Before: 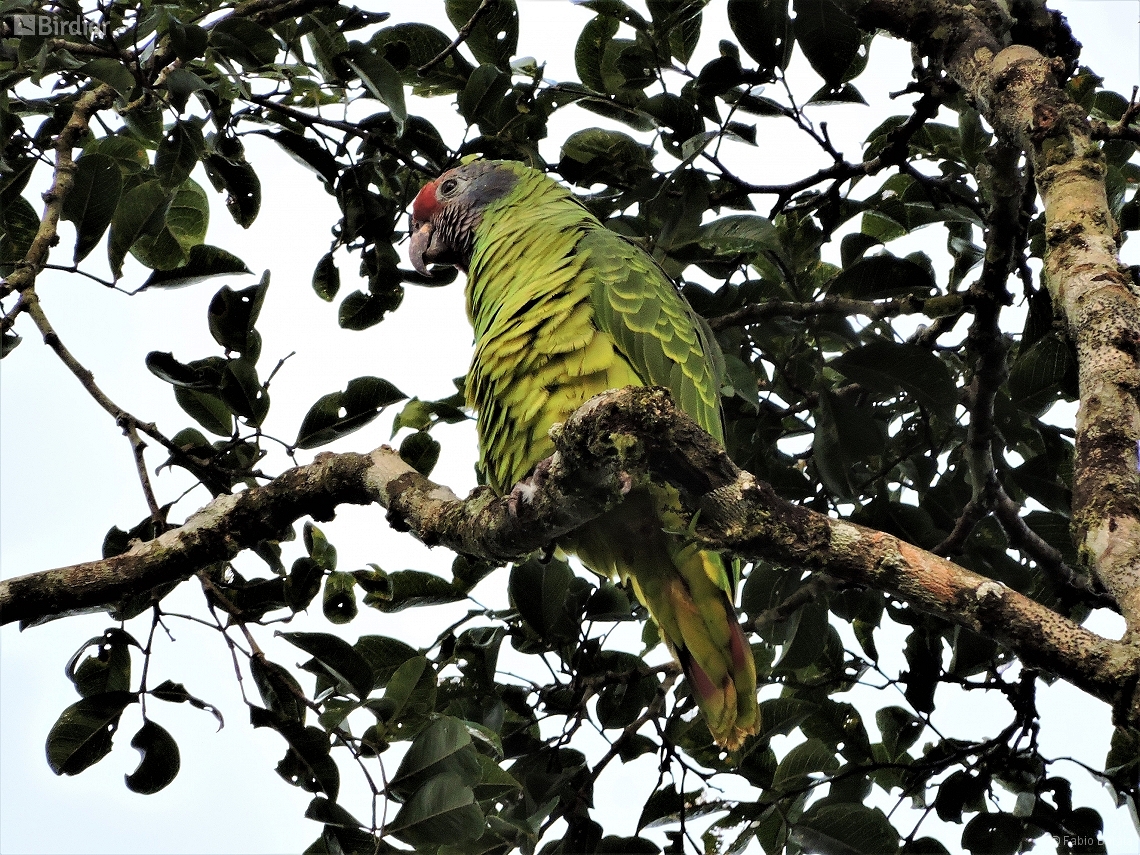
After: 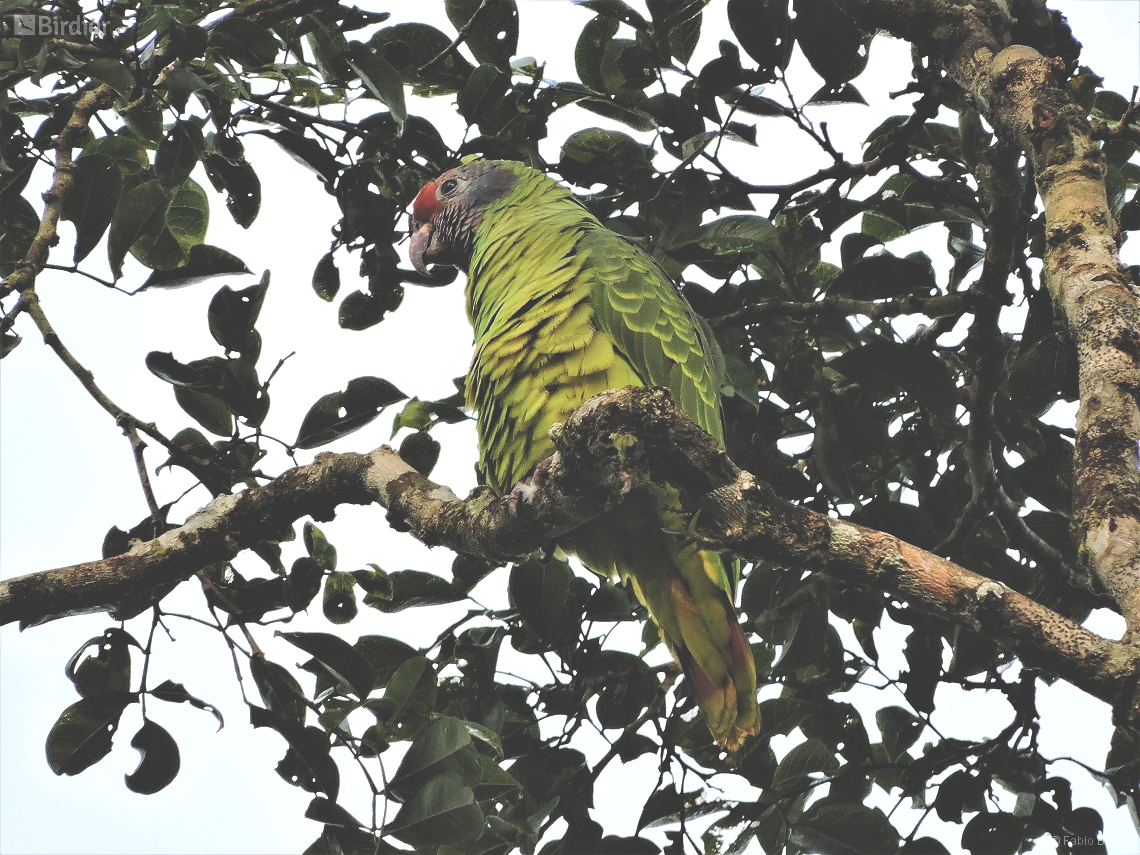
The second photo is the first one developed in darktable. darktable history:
exposure: black level correction -0.039, exposure 0.06 EV, compensate exposure bias true, compensate highlight preservation false
